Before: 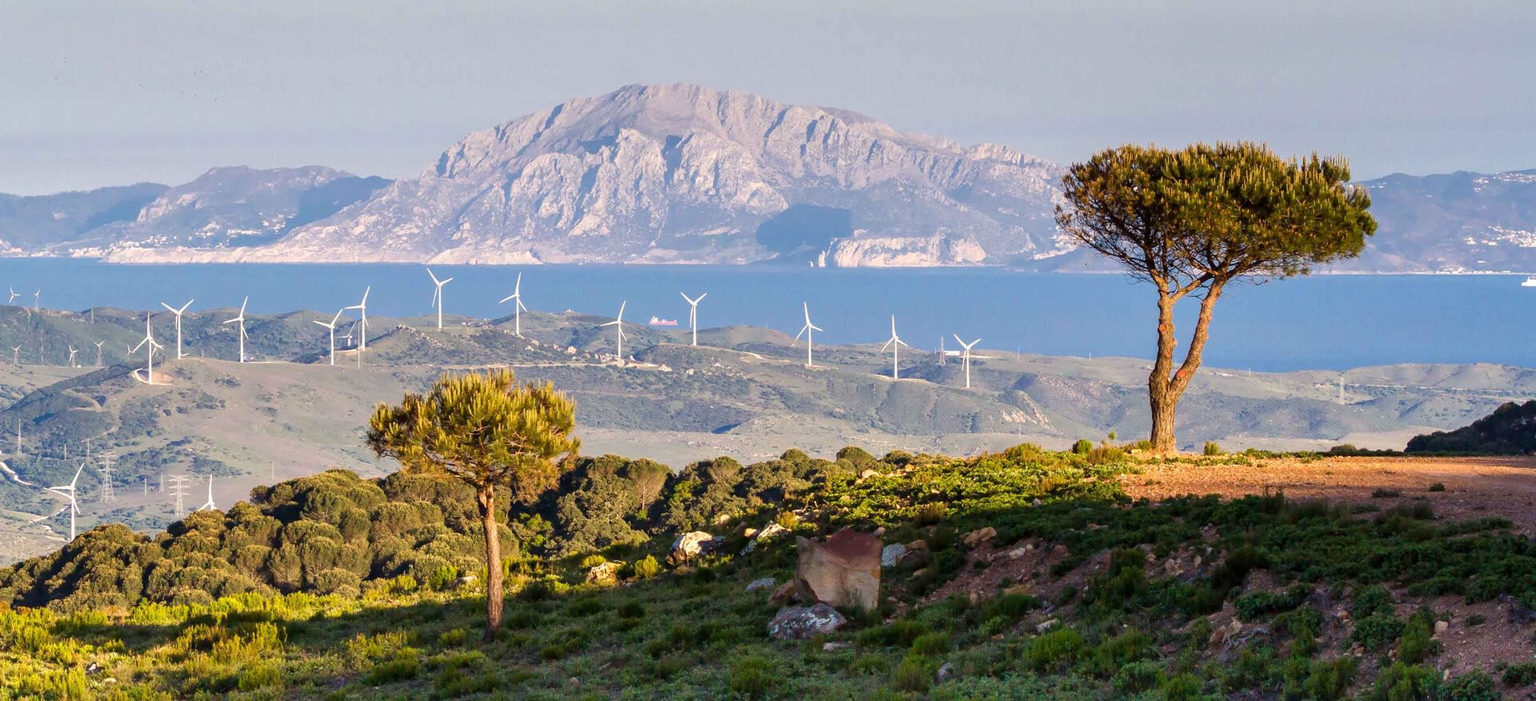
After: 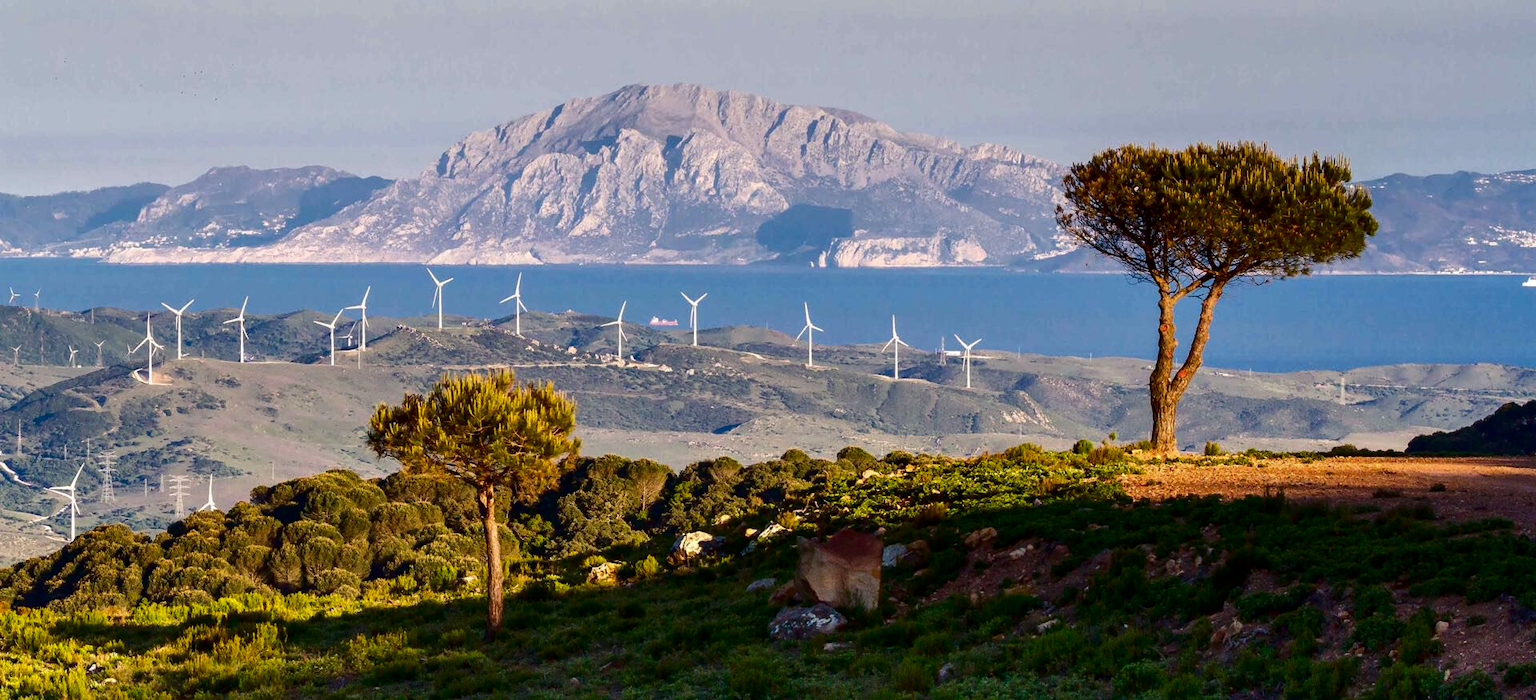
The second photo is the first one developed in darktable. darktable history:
contrast brightness saturation: contrast 0.13, brightness -0.24, saturation 0.14
